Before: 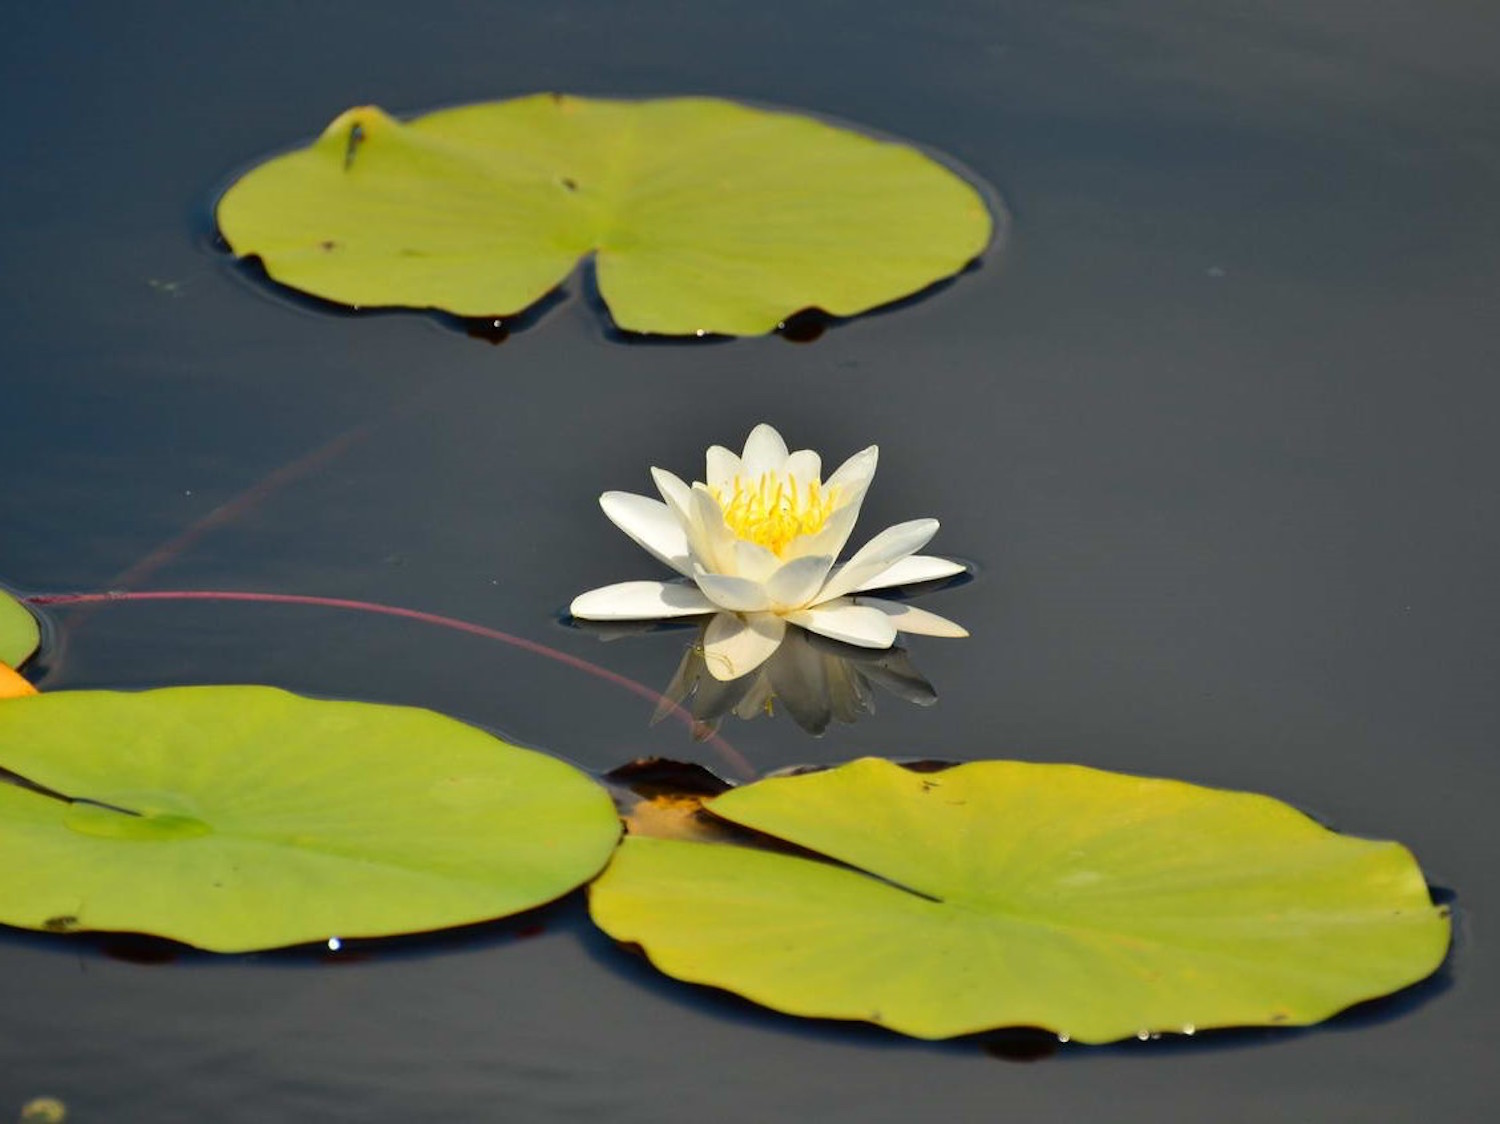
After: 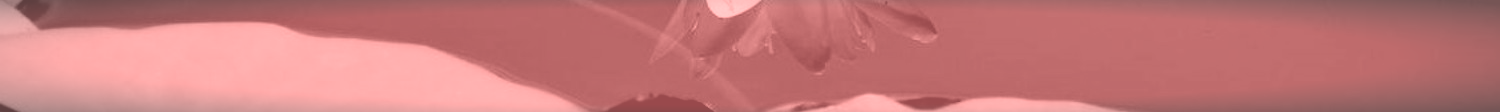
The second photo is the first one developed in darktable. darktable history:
vignetting: fall-off start 87%, automatic ratio true
color zones: mix -62.47%
crop and rotate: top 59.084%, bottom 30.916%
white balance: red 1, blue 1
filmic rgb: black relative exposure -8.7 EV, white relative exposure 2.7 EV, threshold 3 EV, target black luminance 0%, hardness 6.25, latitude 76.53%, contrast 1.326, shadows ↔ highlights balance -0.349%, preserve chrominance no, color science v4 (2020), enable highlight reconstruction true
contrast brightness saturation: contrast 0.06, brightness -0.01, saturation -0.23
colorize: saturation 51%, source mix 50.67%, lightness 50.67%
